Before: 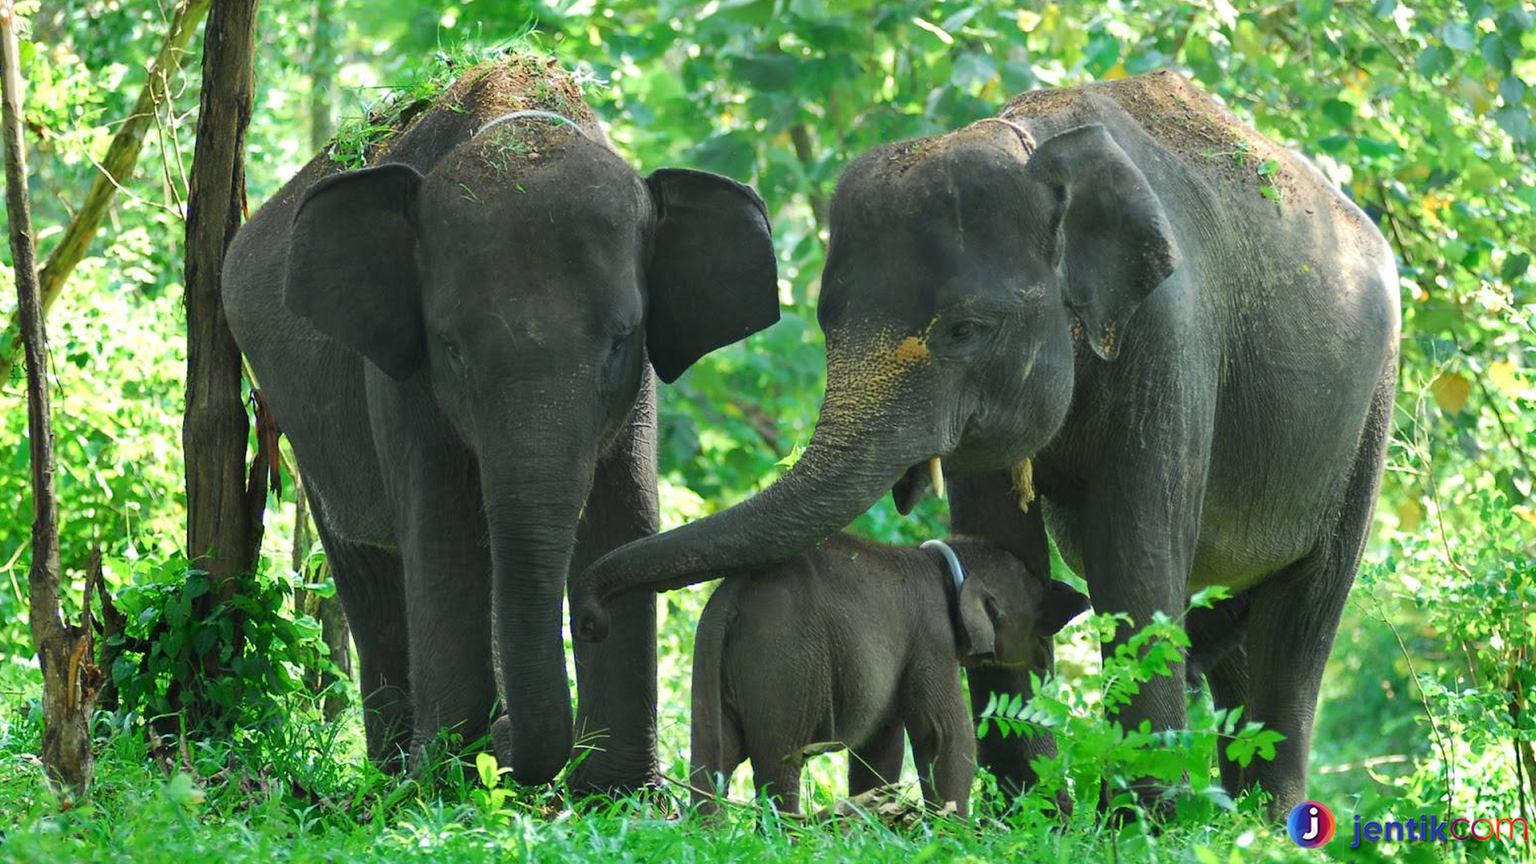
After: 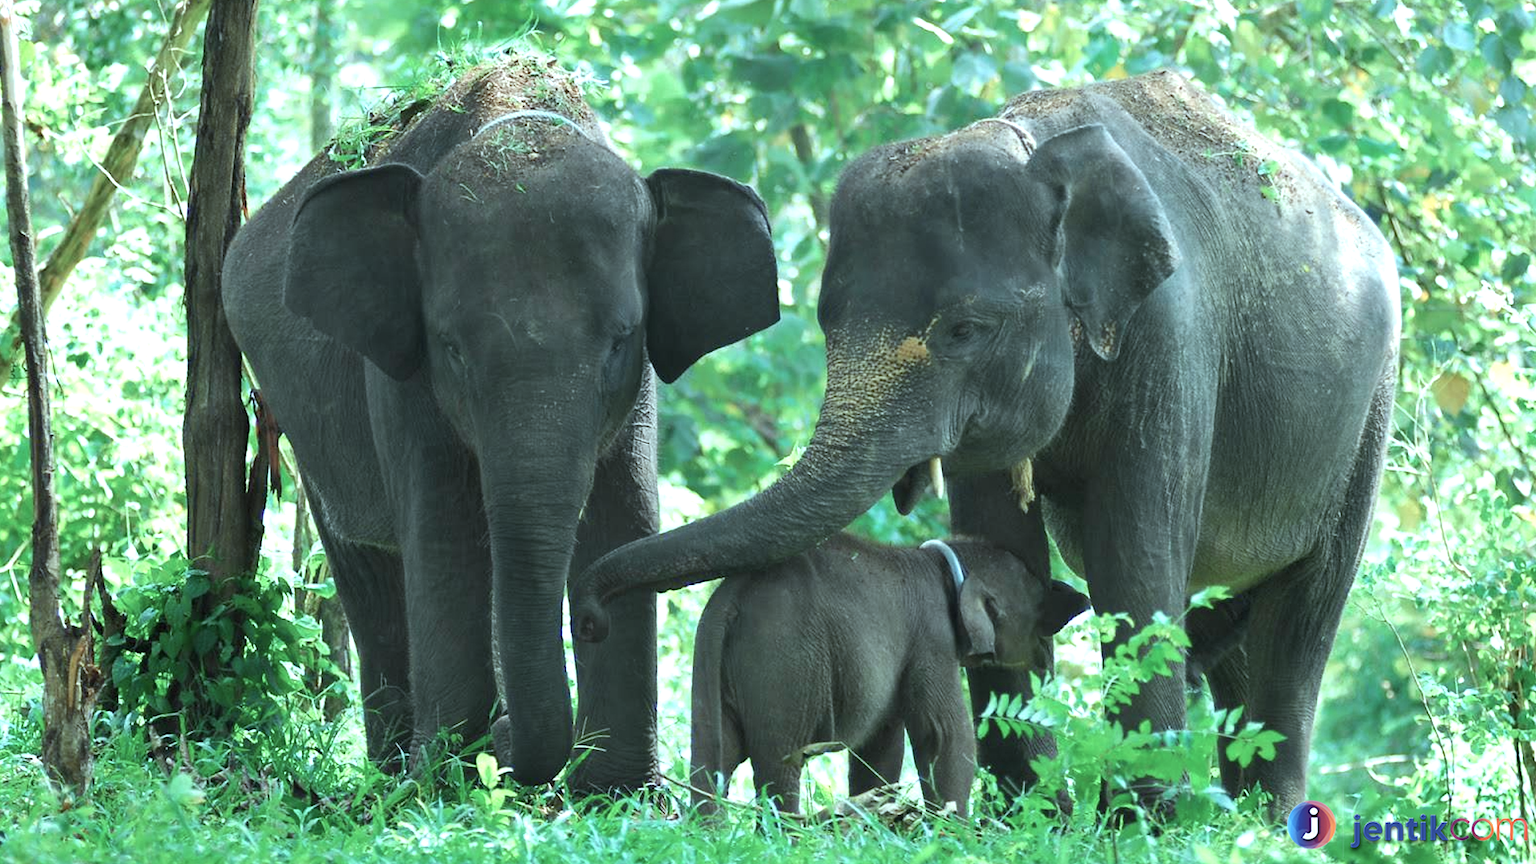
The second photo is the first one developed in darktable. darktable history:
exposure: black level correction 0.001, exposure 0.5 EV, compensate exposure bias true, compensate highlight preservation false
color correction: highlights a* -13.43, highlights b* -17.56, saturation 0.695
